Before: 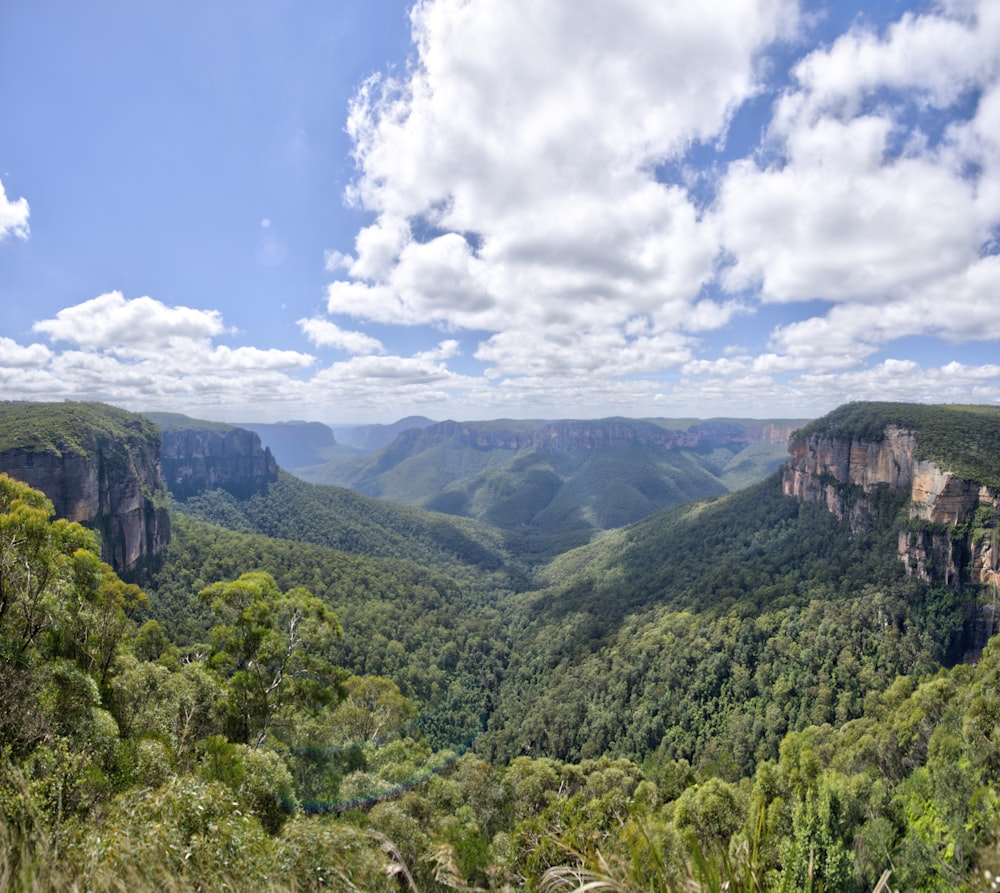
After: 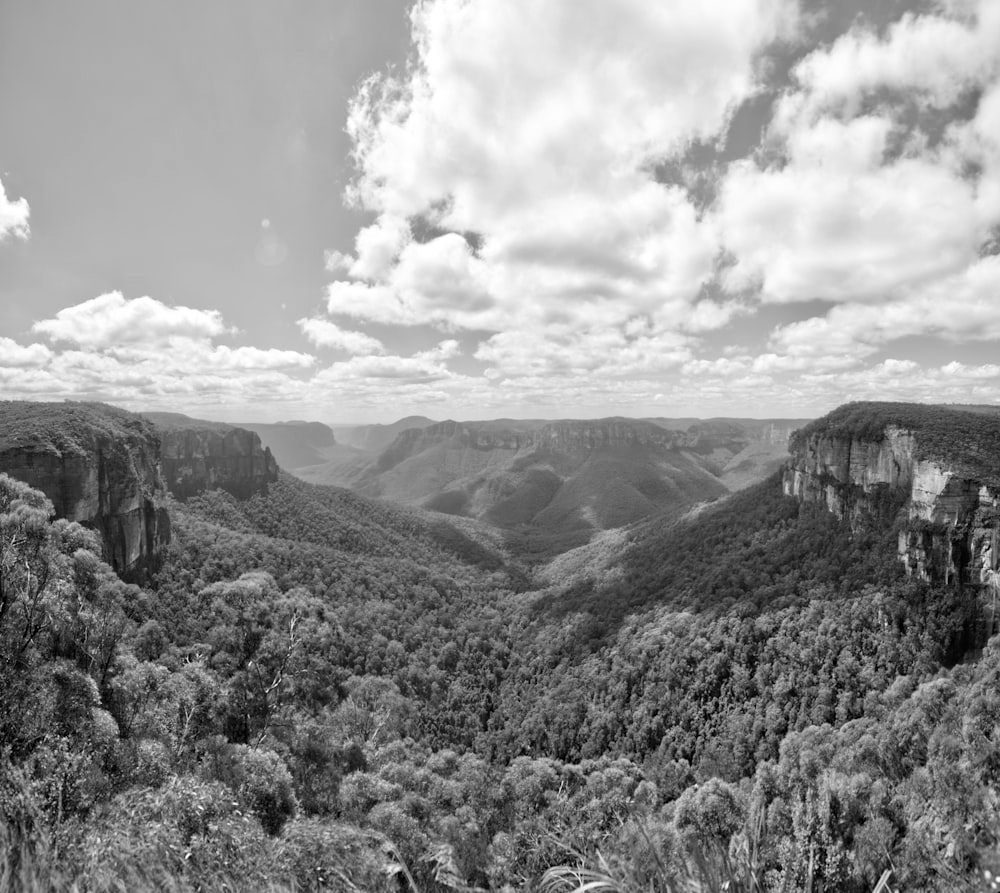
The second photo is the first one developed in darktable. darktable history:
monochrome: on, module defaults
contrast brightness saturation: contrast 0.1, saturation -0.36
